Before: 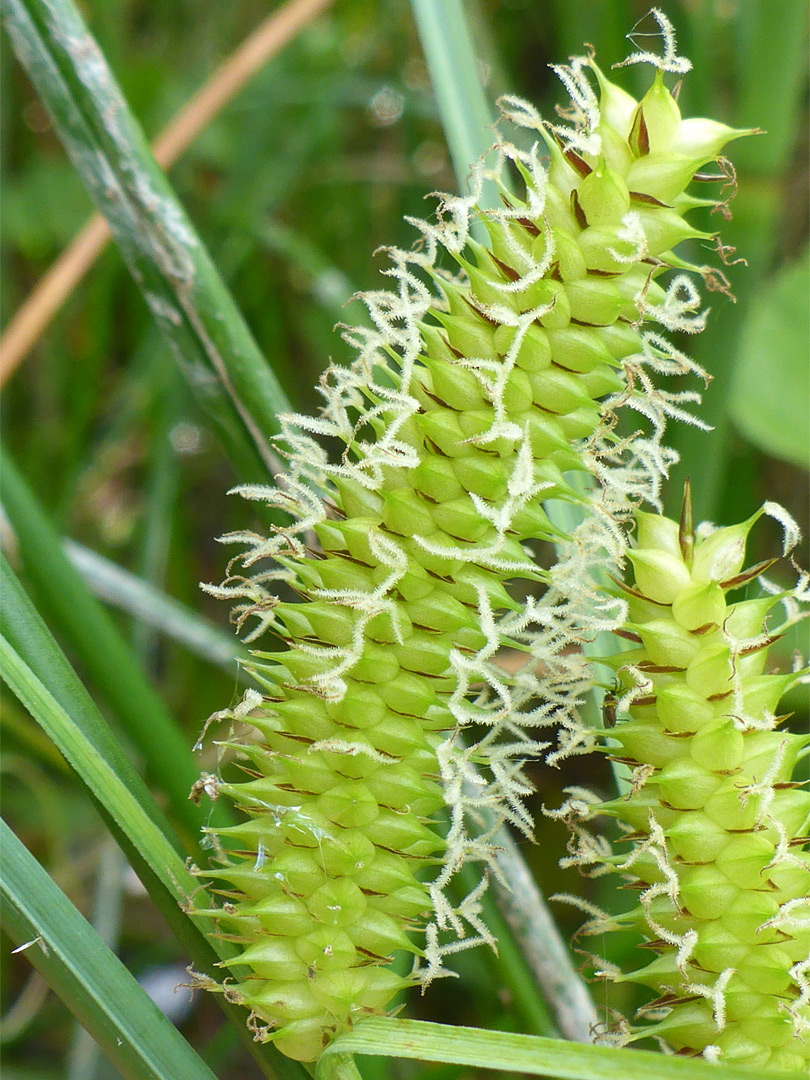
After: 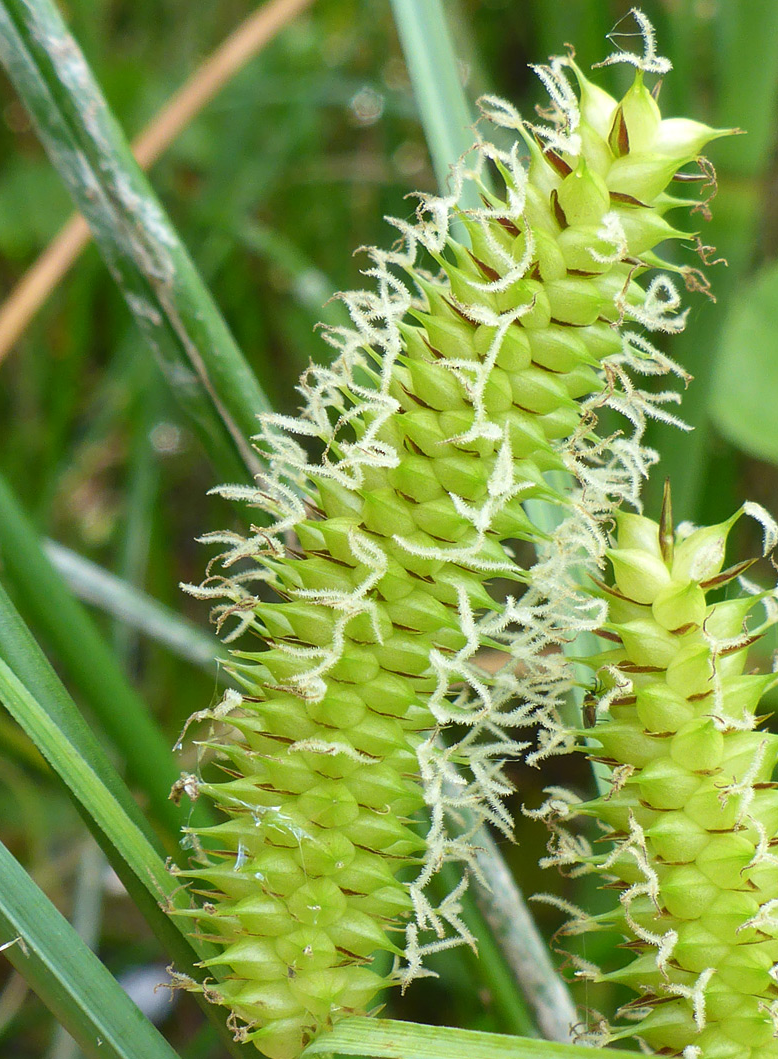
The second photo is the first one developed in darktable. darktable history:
crop and rotate: left 2.547%, right 1.337%, bottom 1.927%
